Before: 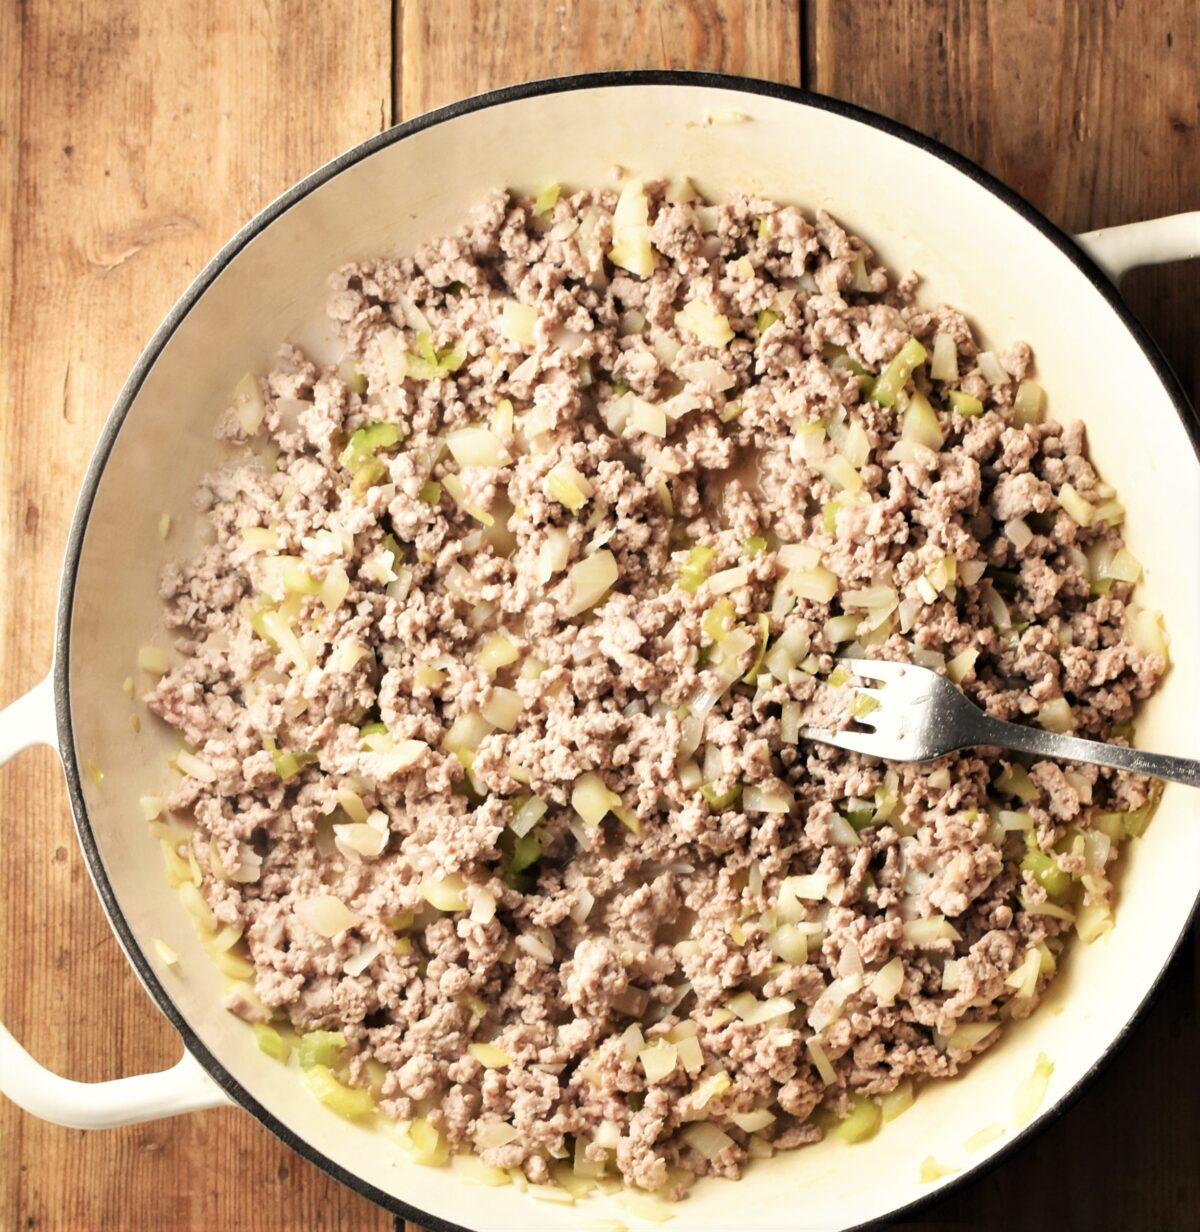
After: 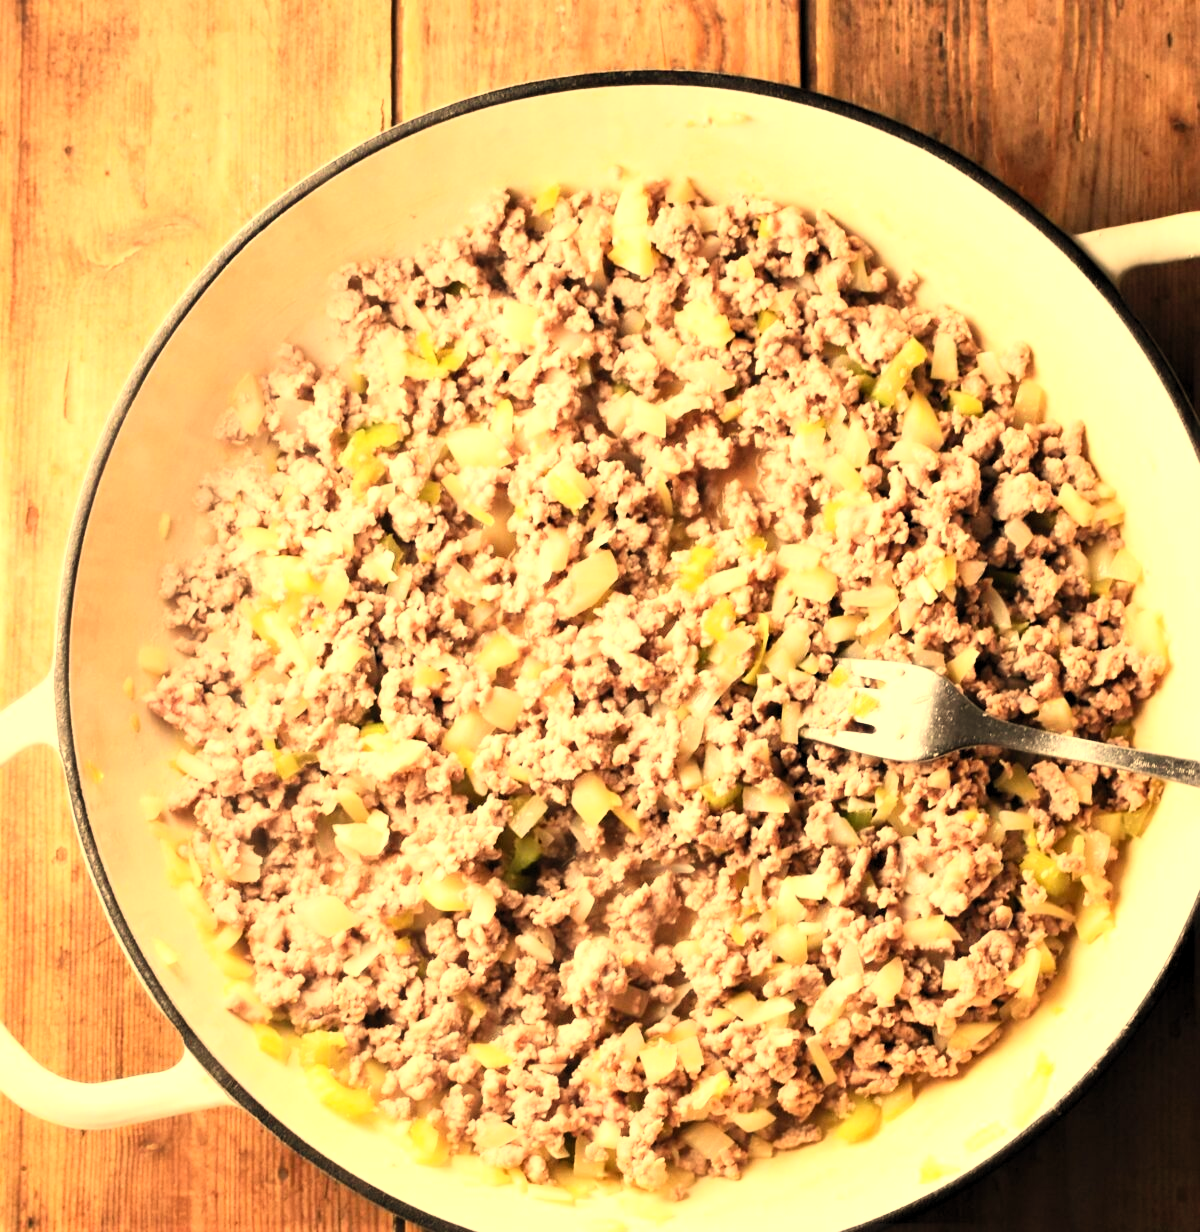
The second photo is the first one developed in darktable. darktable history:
white balance: red 1.138, green 0.996, blue 0.812
levels: levels [0.016, 0.484, 0.953]
contrast brightness saturation: contrast 0.2, brightness 0.16, saturation 0.22
